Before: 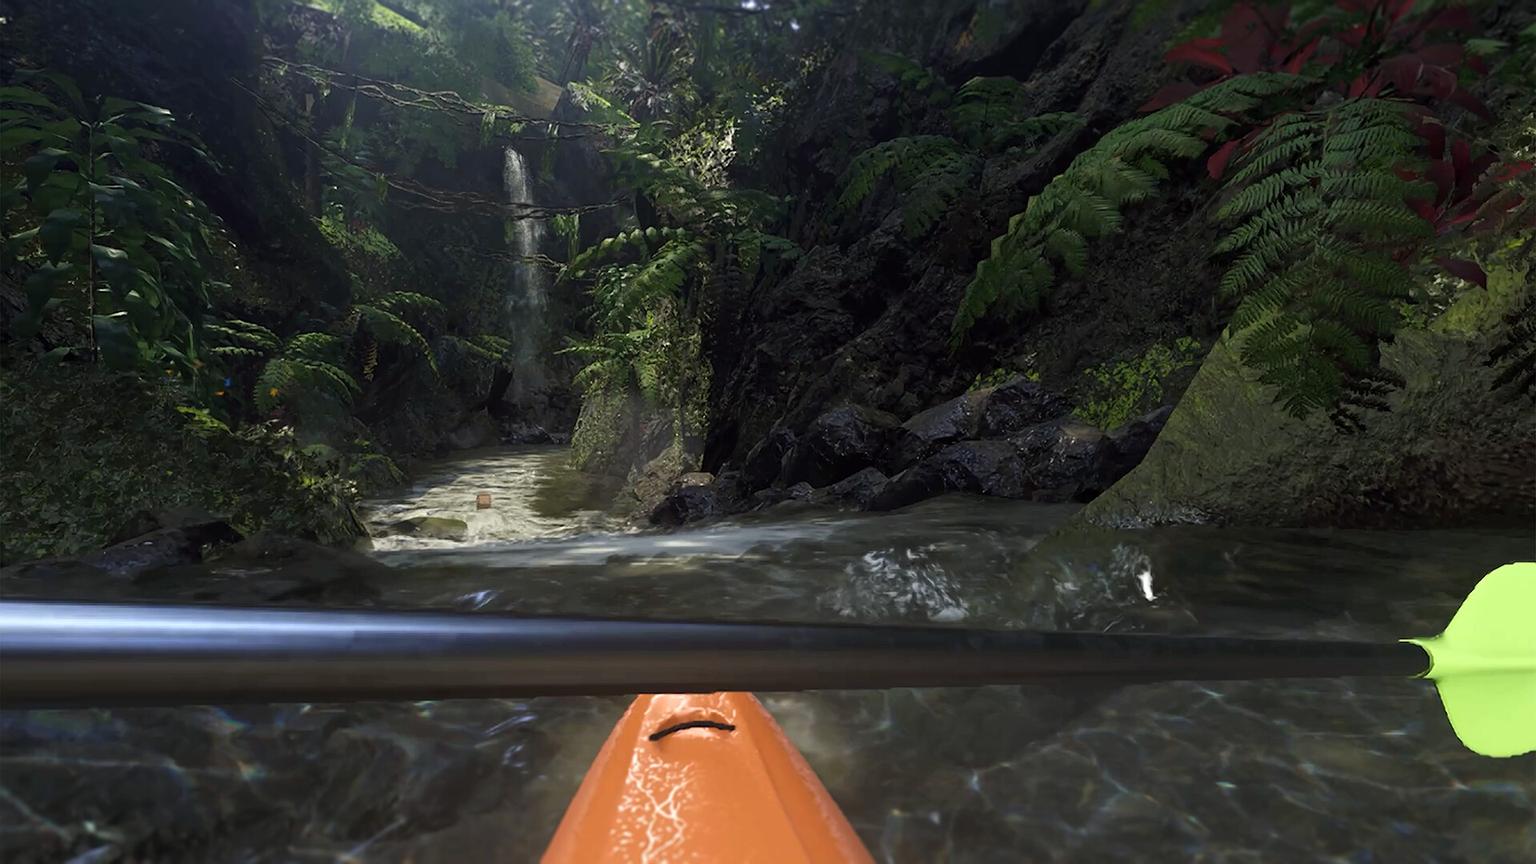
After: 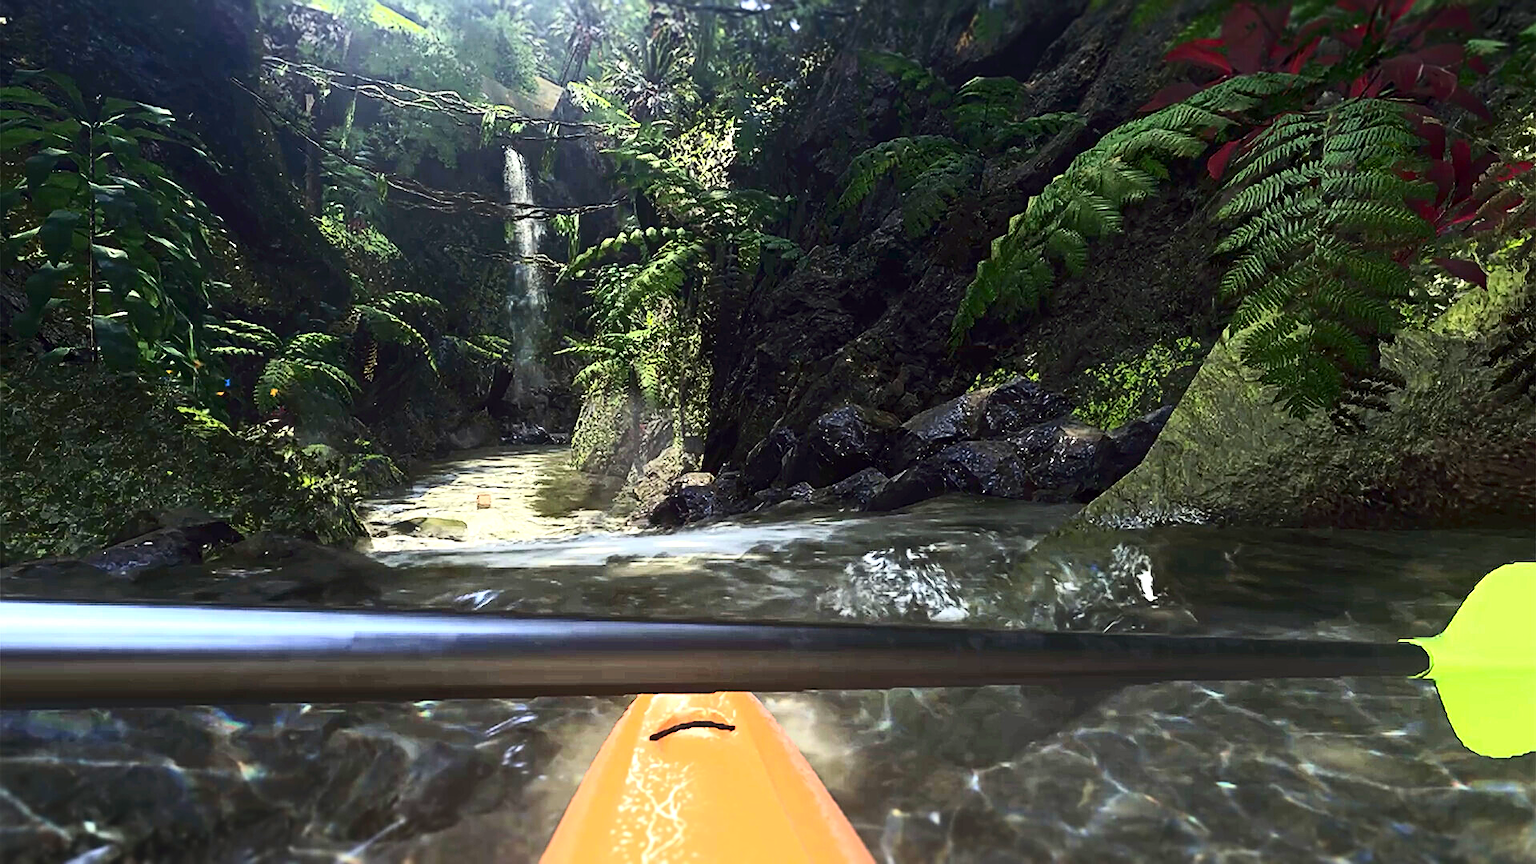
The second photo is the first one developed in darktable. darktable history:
contrast brightness saturation: contrast 0.399, brightness 0.108, saturation 0.205
exposure: black level correction 0, exposure 1.377 EV, compensate exposure bias true, compensate highlight preservation false
sharpen: on, module defaults
